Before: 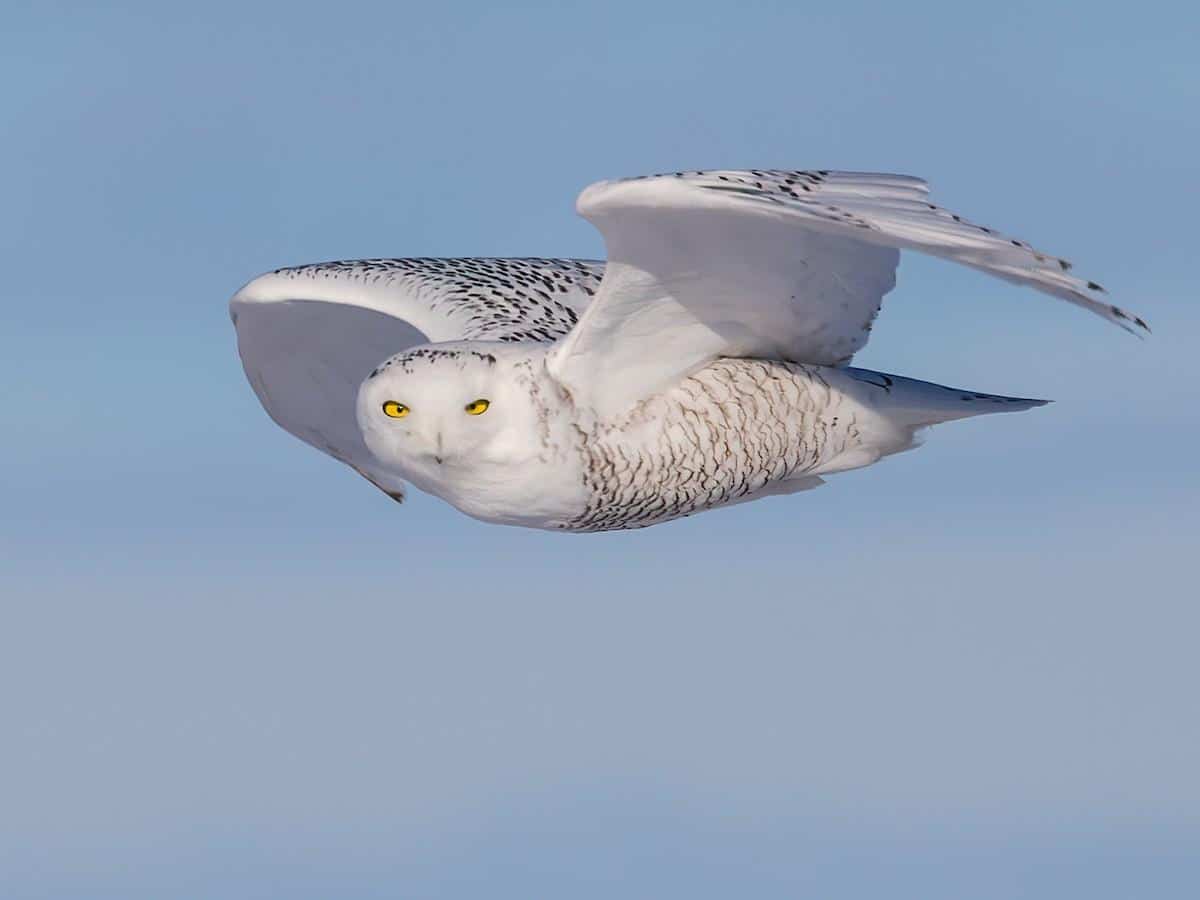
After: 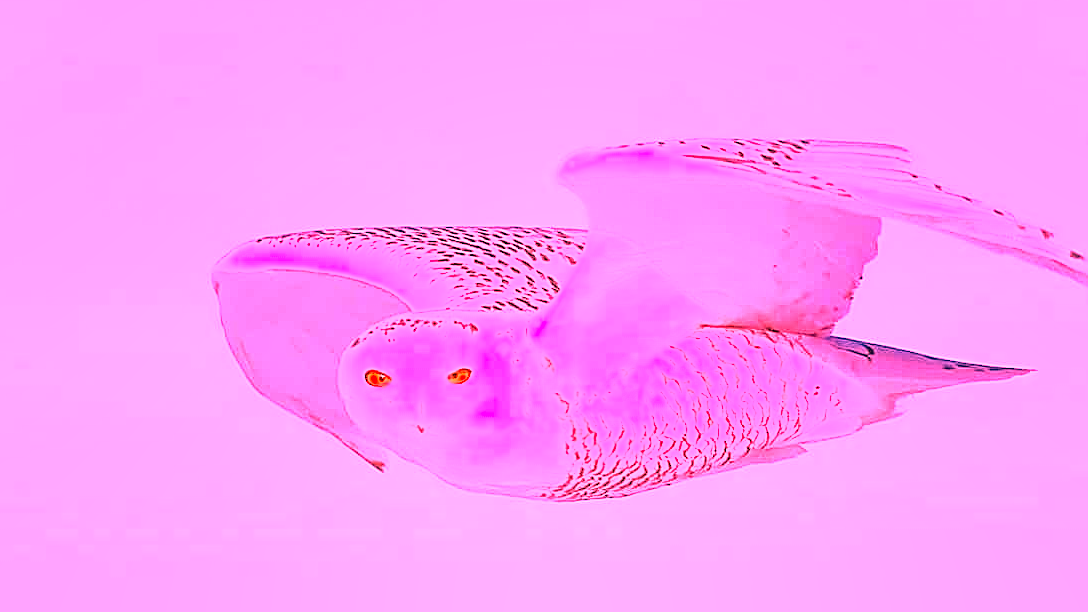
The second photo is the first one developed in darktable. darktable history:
local contrast: on, module defaults
crop: left 1.509%, top 3.452%, right 7.696%, bottom 28.452%
sharpen: on, module defaults
white balance: red 4.26, blue 1.802
